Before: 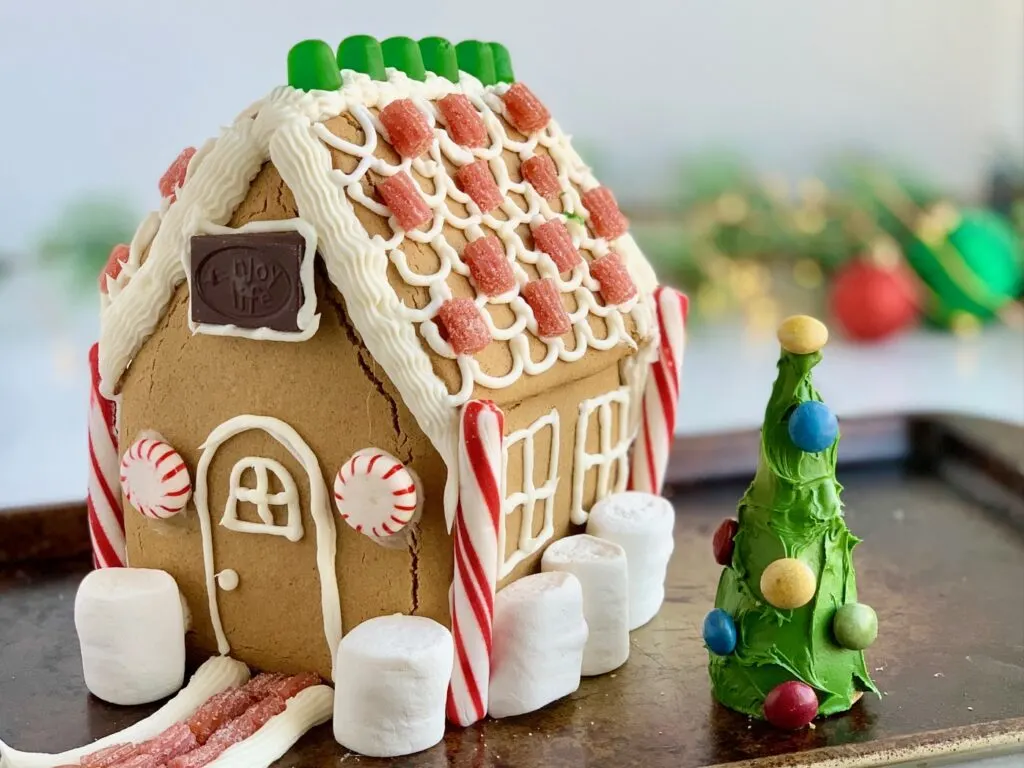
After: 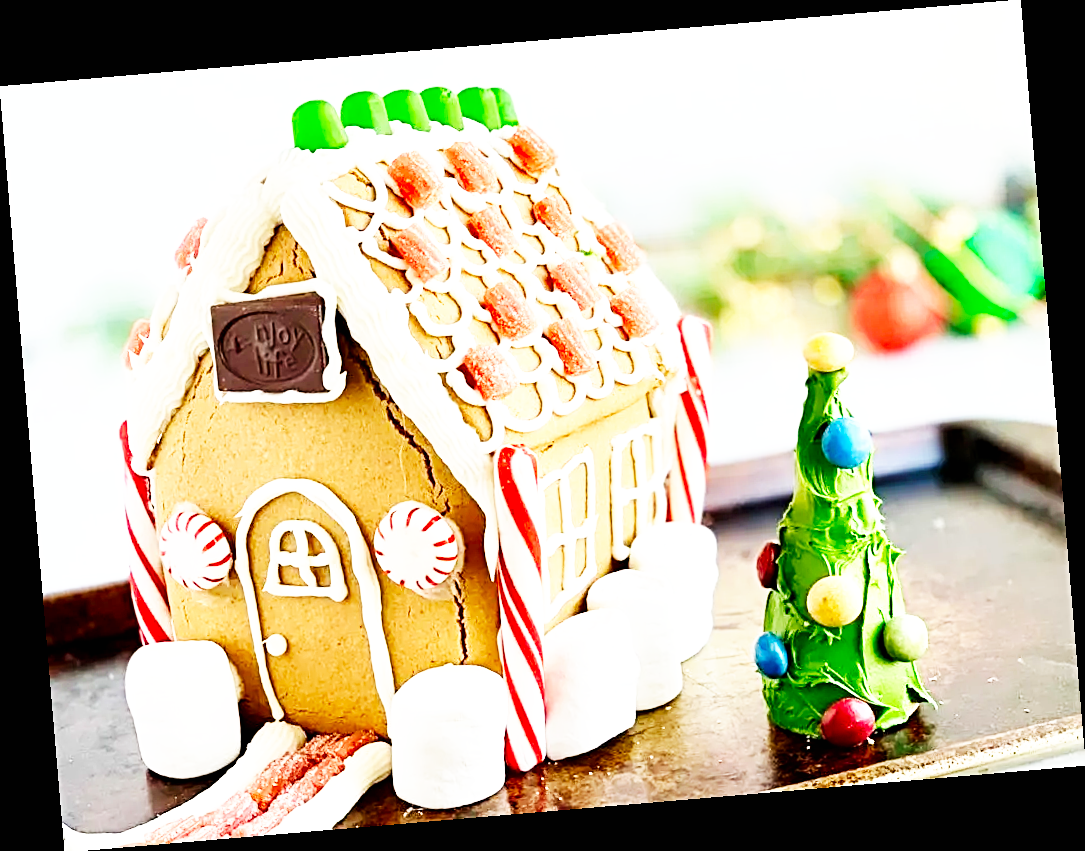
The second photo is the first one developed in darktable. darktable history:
rotate and perspective: rotation -4.86°, automatic cropping off
base curve: curves: ch0 [(0, 0) (0.007, 0.004) (0.027, 0.03) (0.046, 0.07) (0.207, 0.54) (0.442, 0.872) (0.673, 0.972) (1, 1)], preserve colors none
exposure: exposure 0.6 EV, compensate highlight preservation false
sharpen: radius 2.767
